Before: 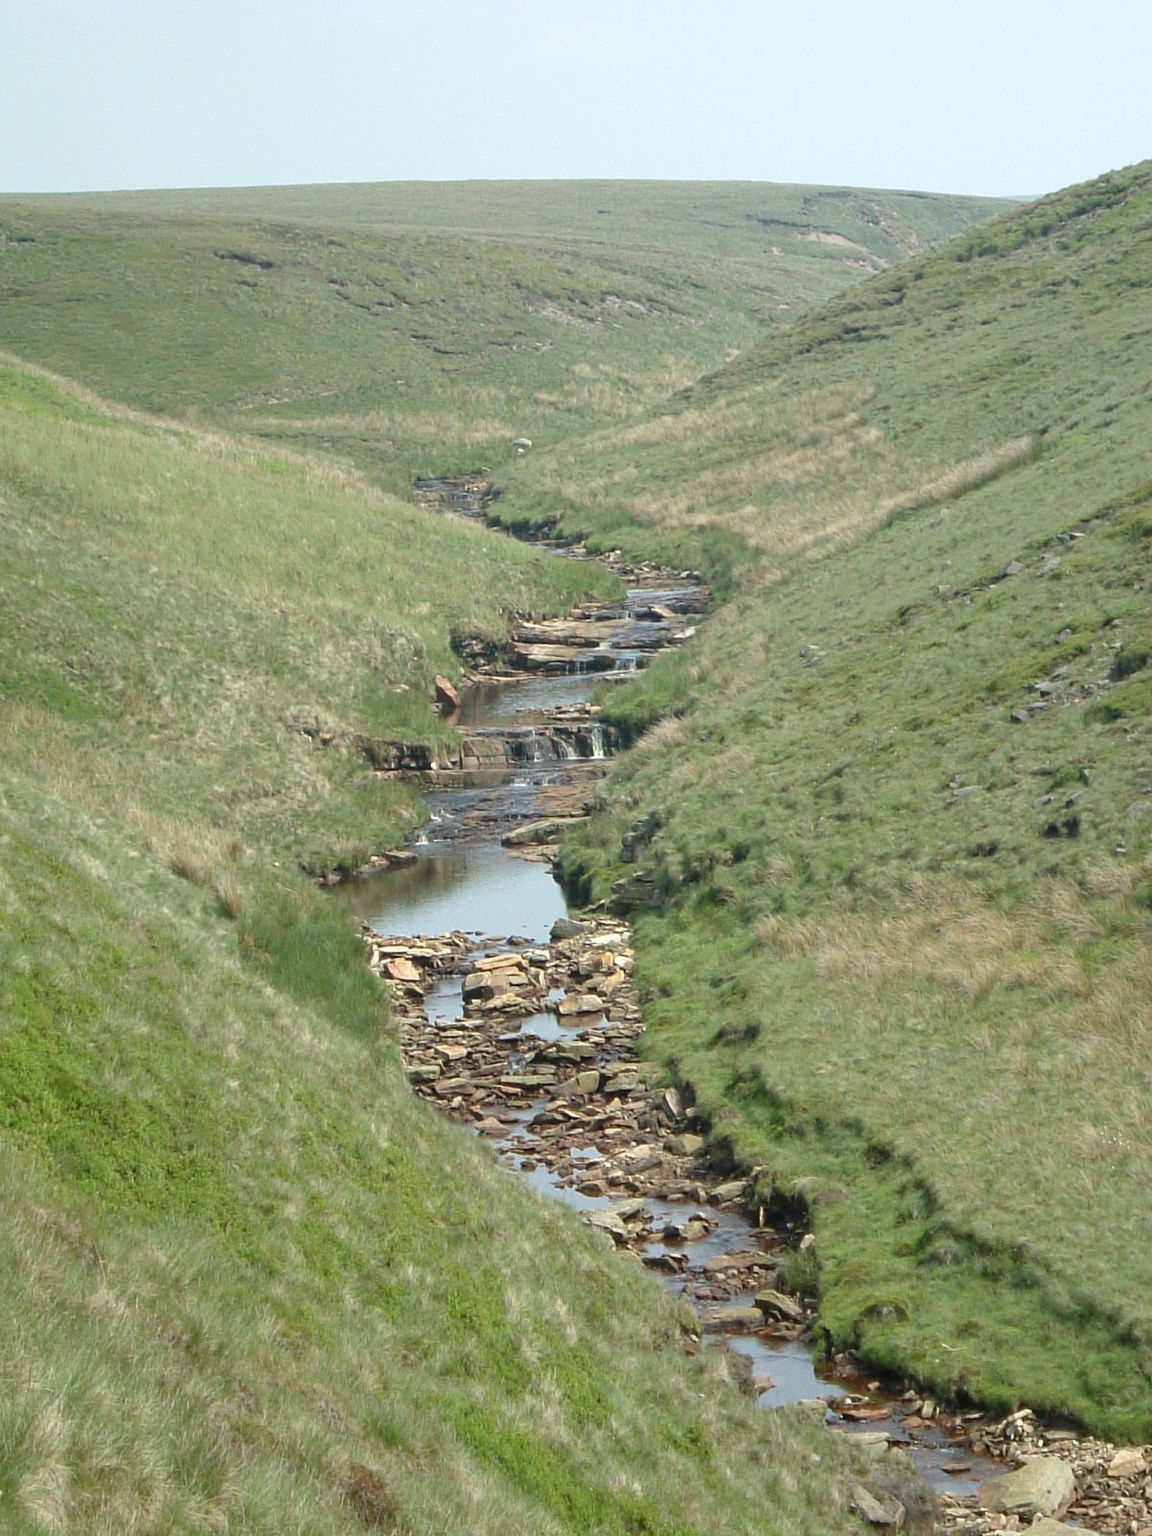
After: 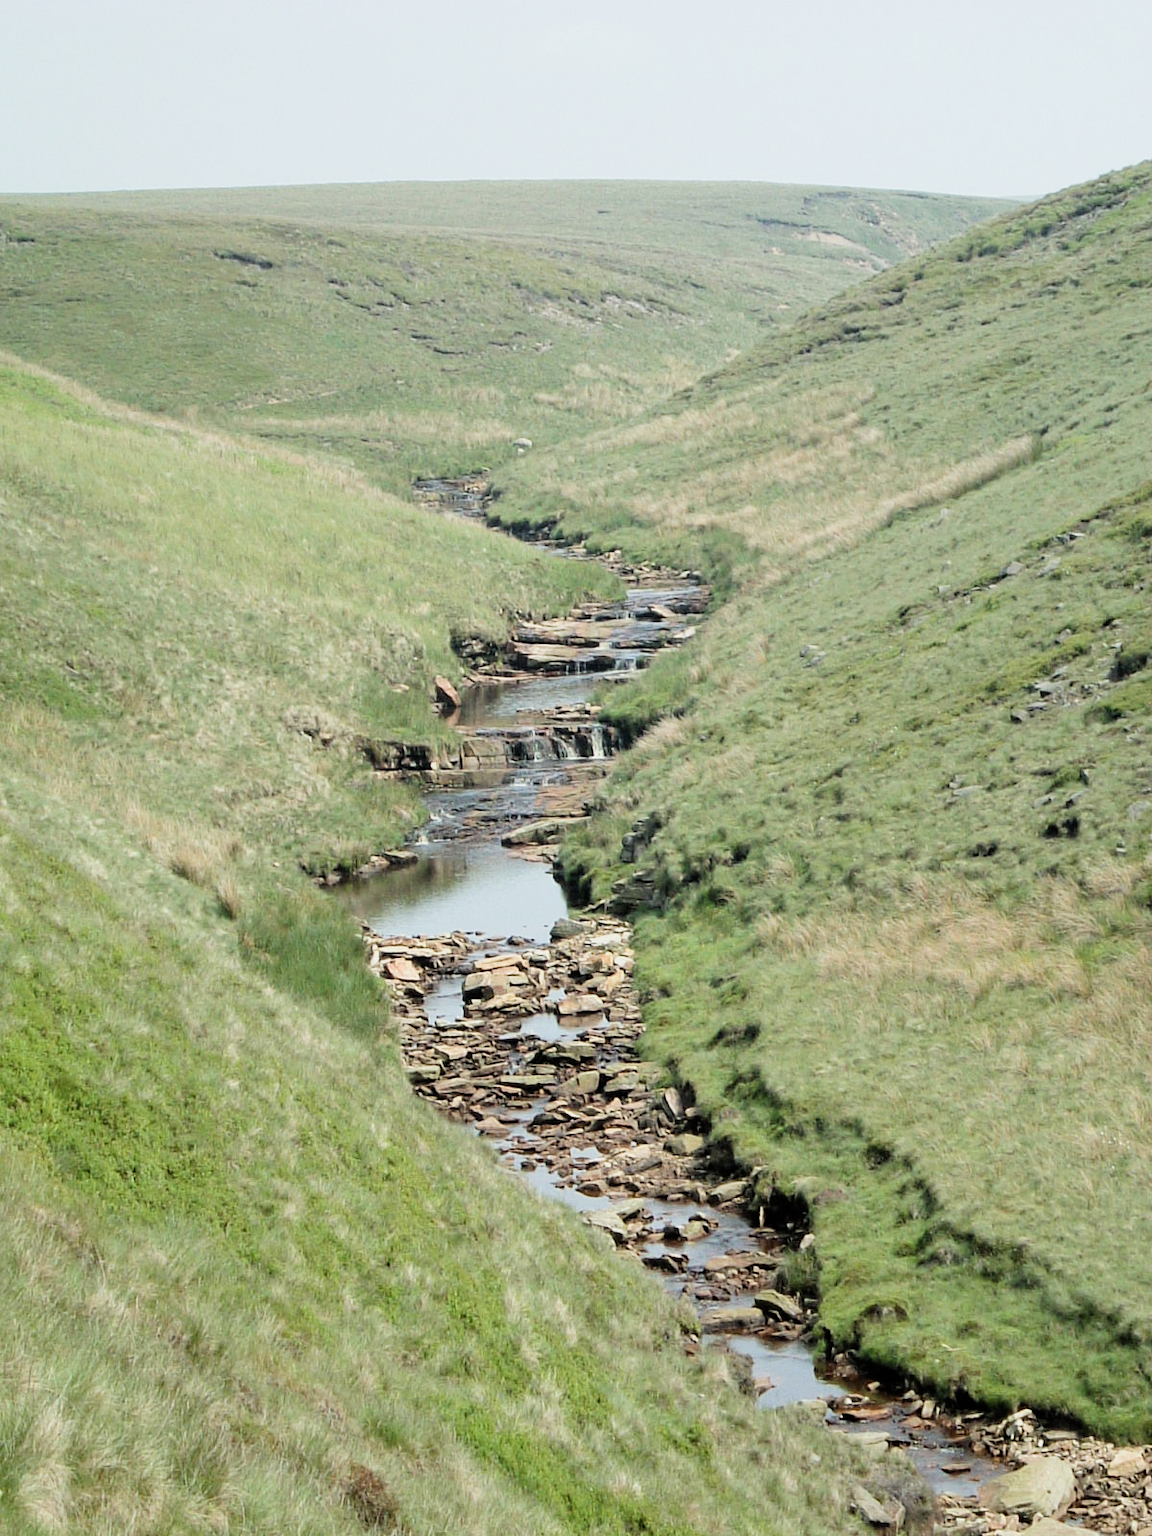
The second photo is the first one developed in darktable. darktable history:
exposure: exposure 0.297 EV, compensate highlight preservation false
filmic rgb: black relative exposure -5.12 EV, white relative exposure 3.96 EV, hardness 2.91, contrast 1.386, highlights saturation mix -31.33%
